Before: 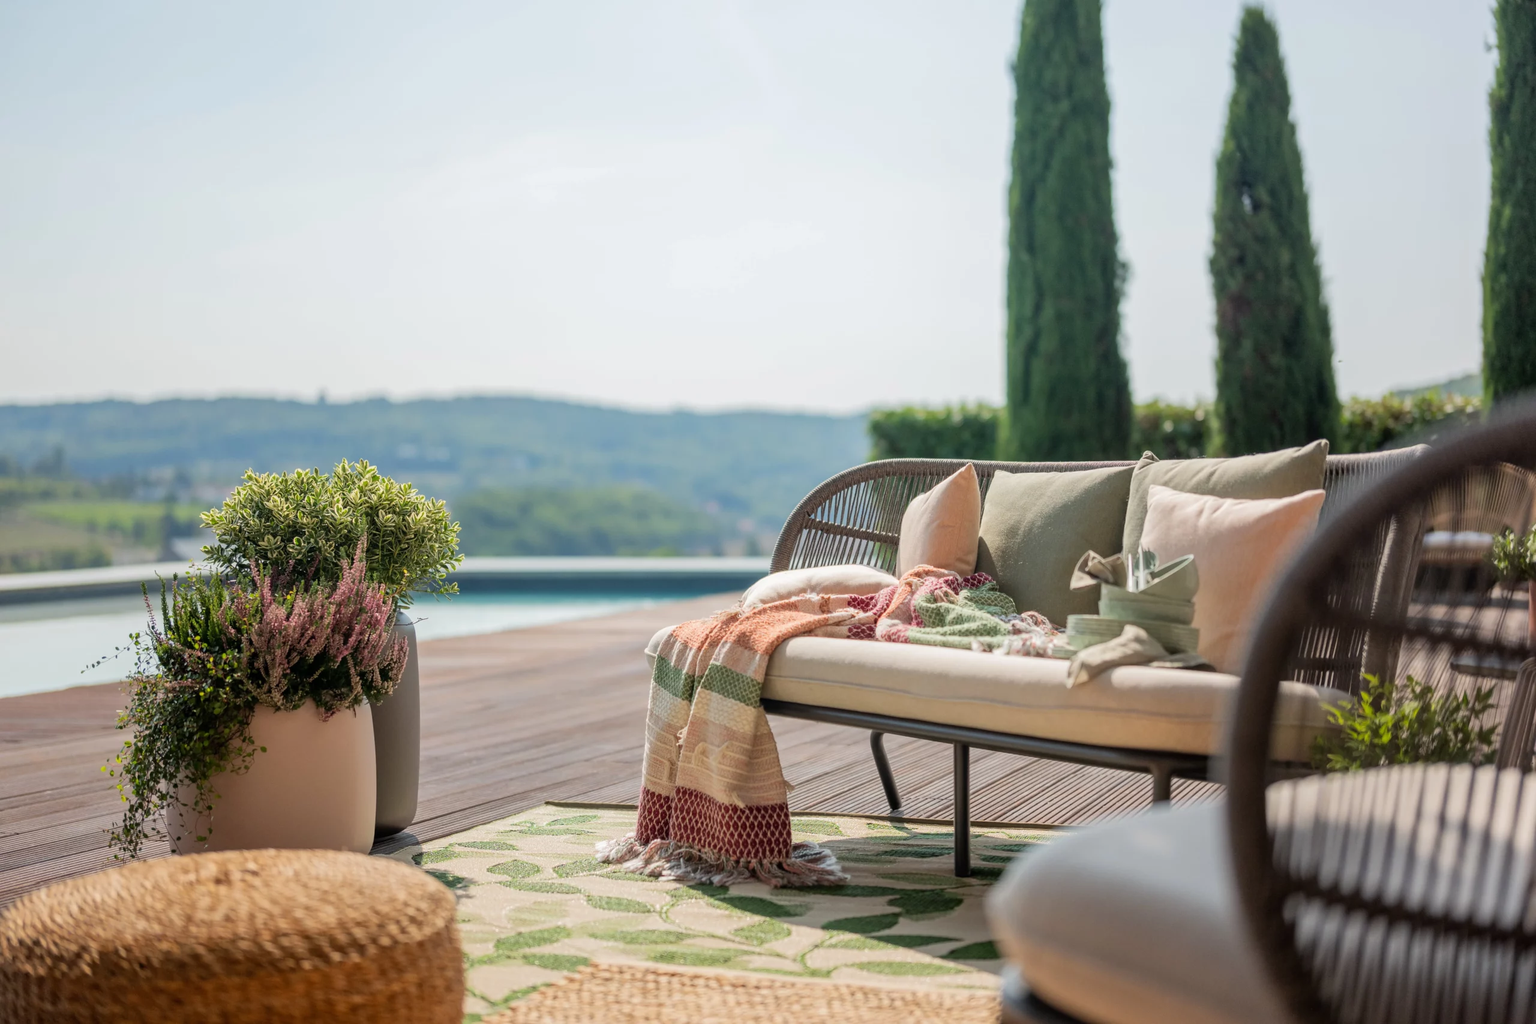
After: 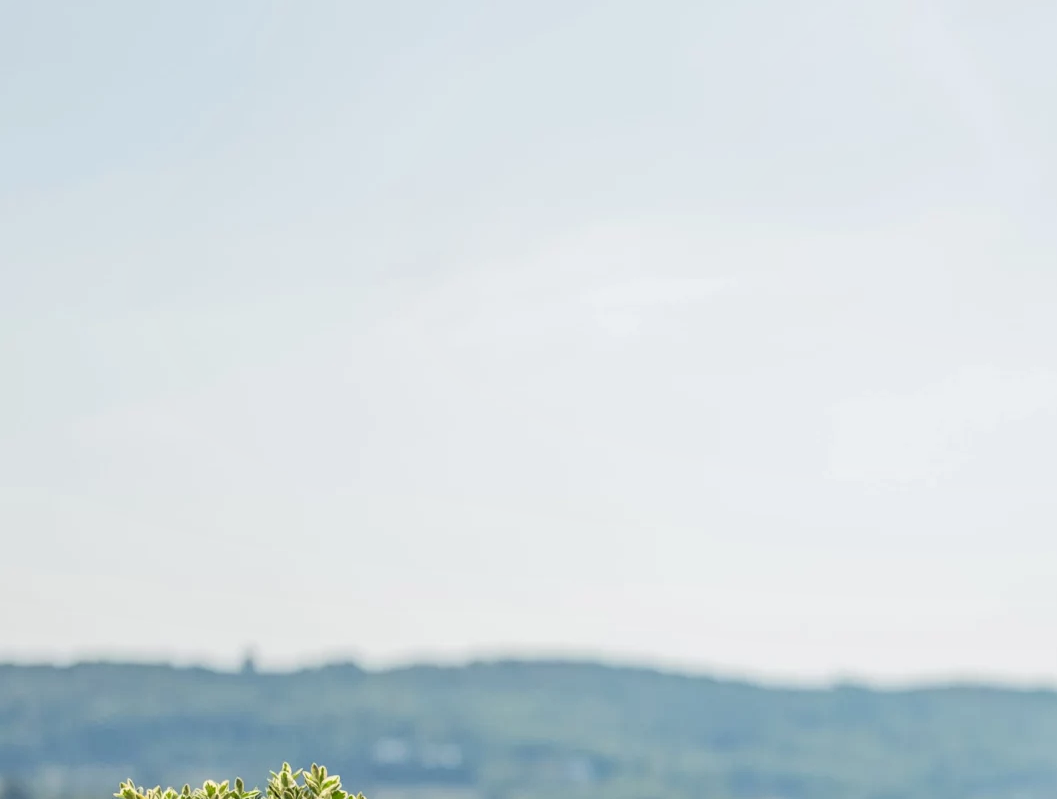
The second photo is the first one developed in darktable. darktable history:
crop and rotate: left 11.283%, top 0.07%, right 47.421%, bottom 53.114%
local contrast: on, module defaults
tone equalizer: -8 EV -1.84 EV, -7 EV -1.15 EV, -6 EV -1.66 EV, edges refinement/feathering 500, mask exposure compensation -1.57 EV, preserve details no
